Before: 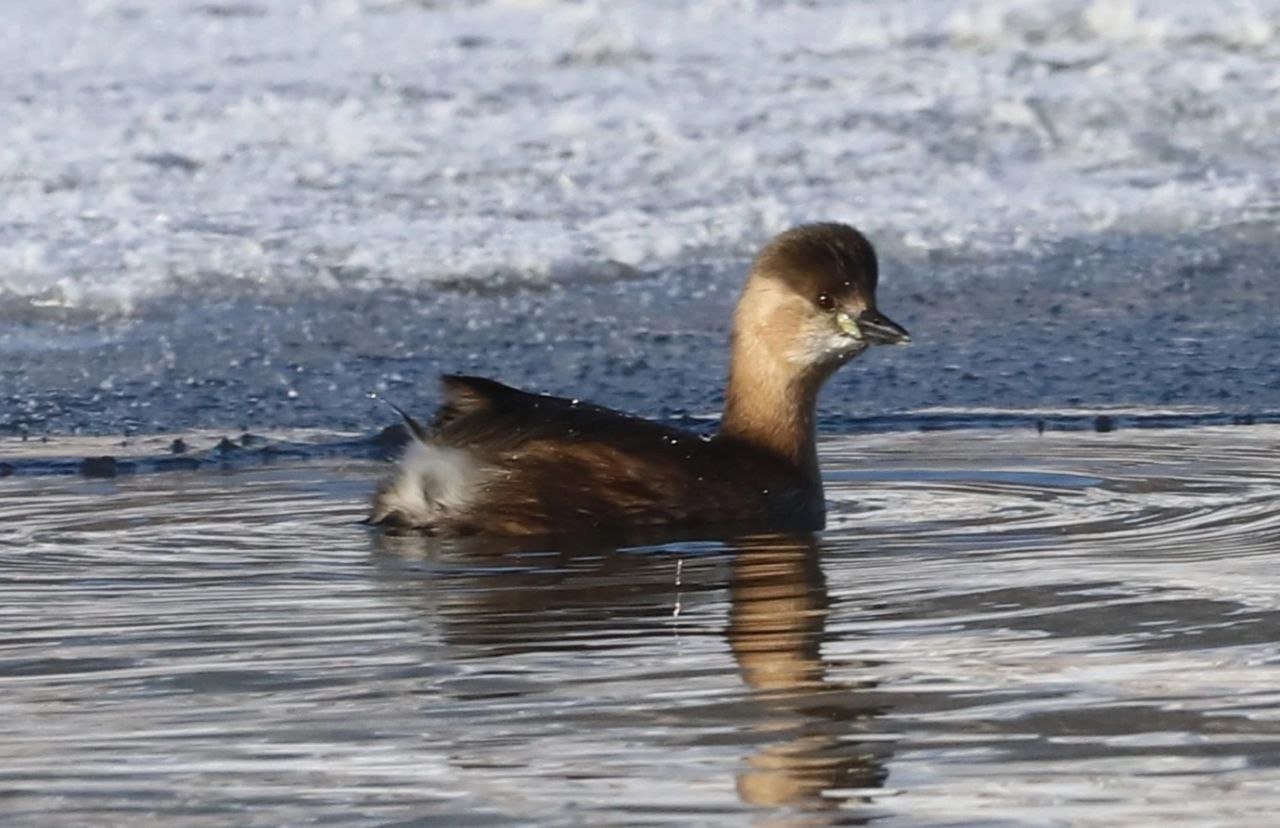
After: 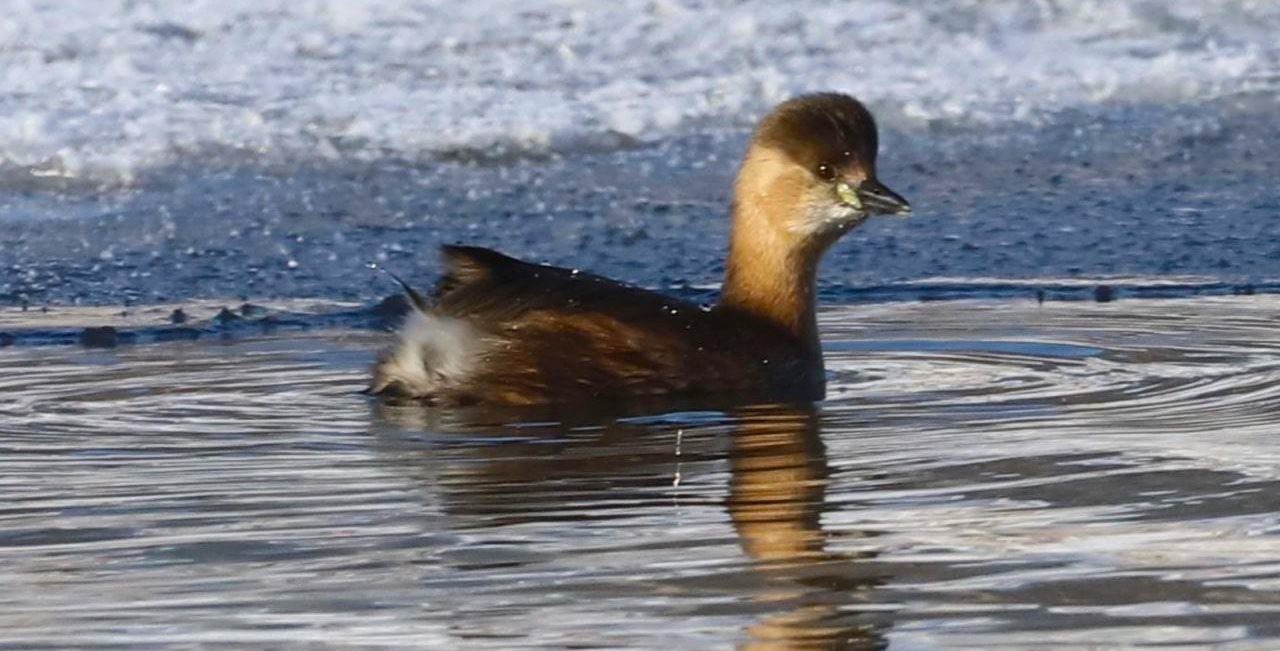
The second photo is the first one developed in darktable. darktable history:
crop and rotate: top 15.806%, bottom 5.454%
color balance rgb: linear chroma grading › global chroma 6.776%, perceptual saturation grading › global saturation 18.402%, global vibrance 20%
